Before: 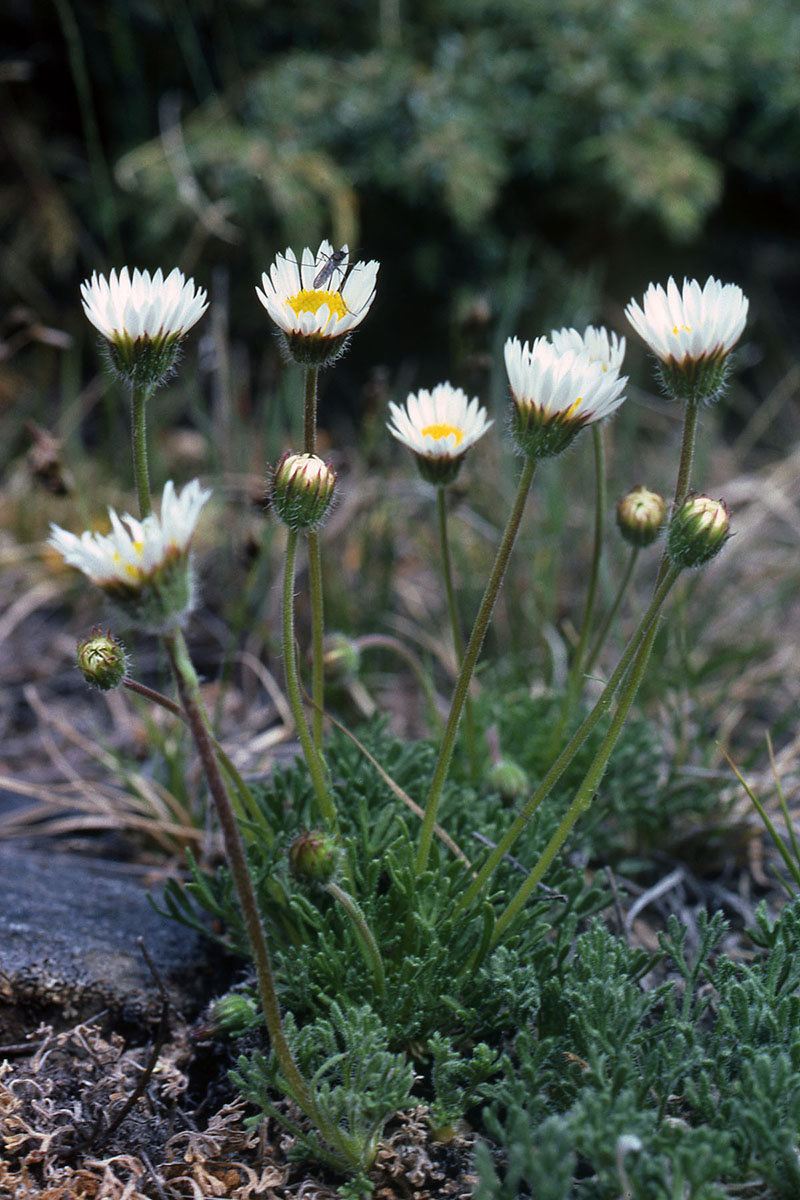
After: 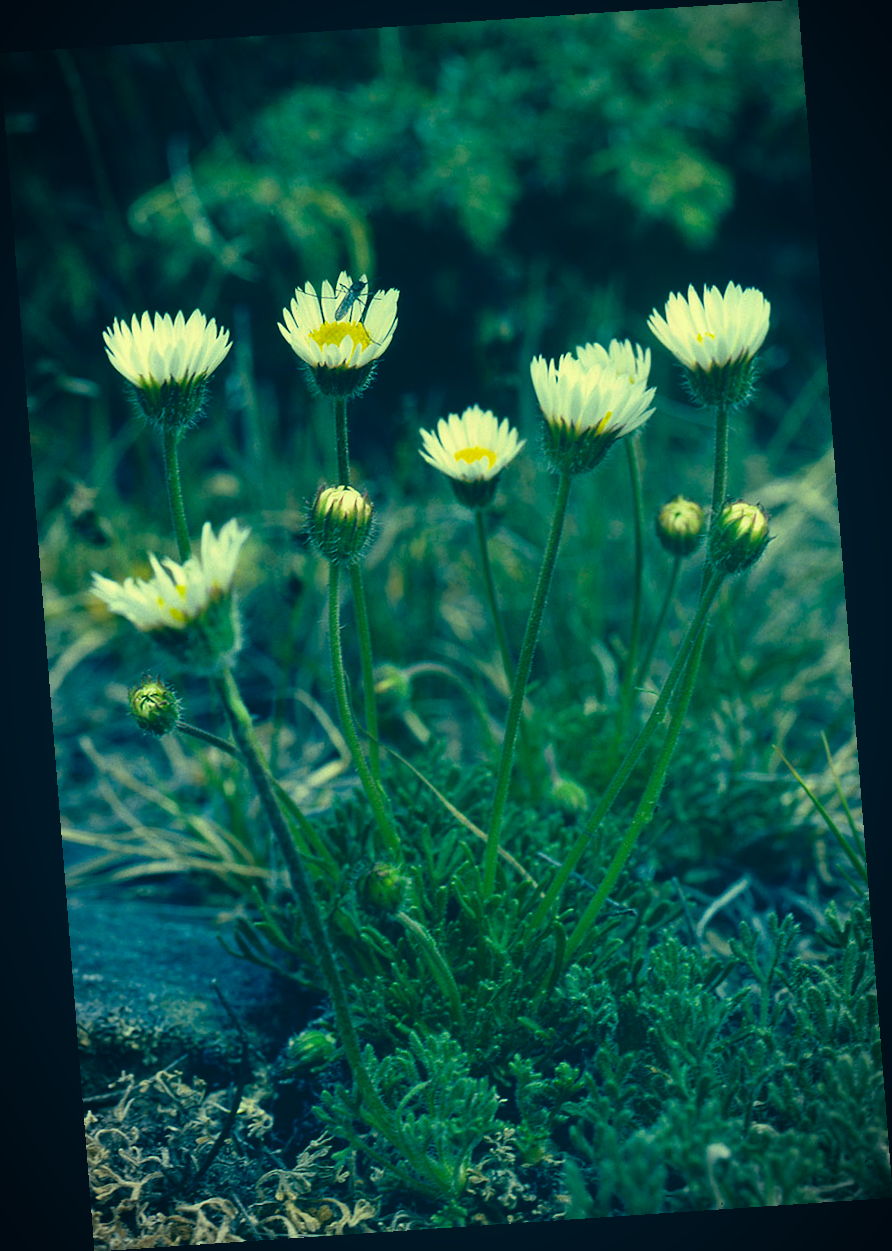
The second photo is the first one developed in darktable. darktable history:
vignetting: fall-off start 87%, automatic ratio true
rotate and perspective: rotation -4.2°, shear 0.006, automatic cropping off
color correction: highlights a* -15.58, highlights b* 40, shadows a* -40, shadows b* -26.18
